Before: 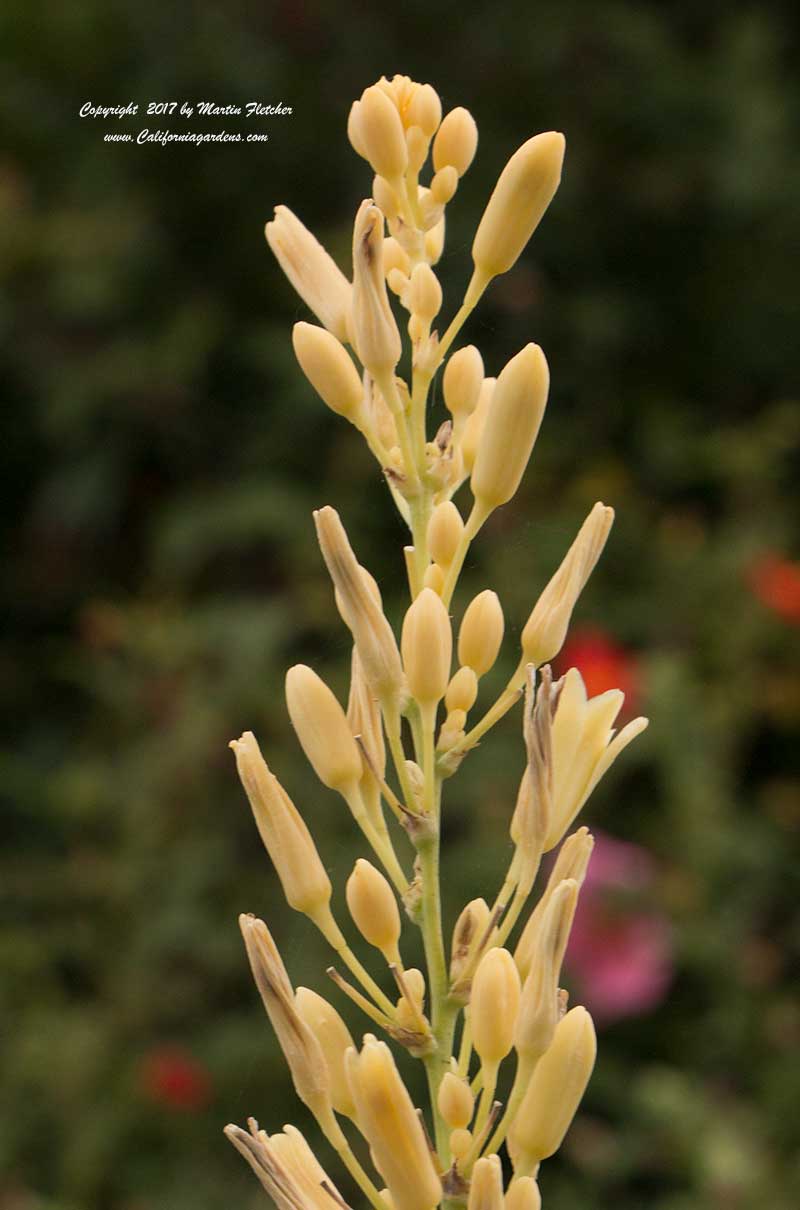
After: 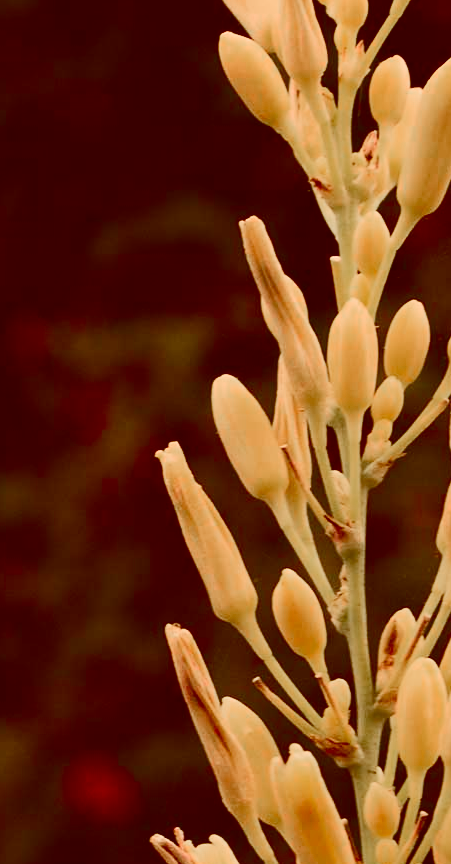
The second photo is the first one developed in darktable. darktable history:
color zones: curves: ch0 [(0, 0.48) (0.209, 0.398) (0.305, 0.332) (0.429, 0.493) (0.571, 0.5) (0.714, 0.5) (0.857, 0.5) (1, 0.48)]; ch1 [(0, 0.736) (0.143, 0.625) (0.225, 0.371) (0.429, 0.256) (0.571, 0.241) (0.714, 0.213) (0.857, 0.48) (1, 0.736)]; ch2 [(0, 0.448) (0.143, 0.498) (0.286, 0.5) (0.429, 0.5) (0.571, 0.5) (0.714, 0.5) (0.857, 0.5) (1, 0.448)]
crop: left 9.27%, top 24.032%, right 34.254%, bottom 4.53%
contrast brightness saturation: contrast 0.401, brightness 0.044, saturation 0.251
tone equalizer: on, module defaults
color correction: highlights a* 9.06, highlights b* 9.06, shadows a* 39.59, shadows b* 39.39, saturation 0.775
